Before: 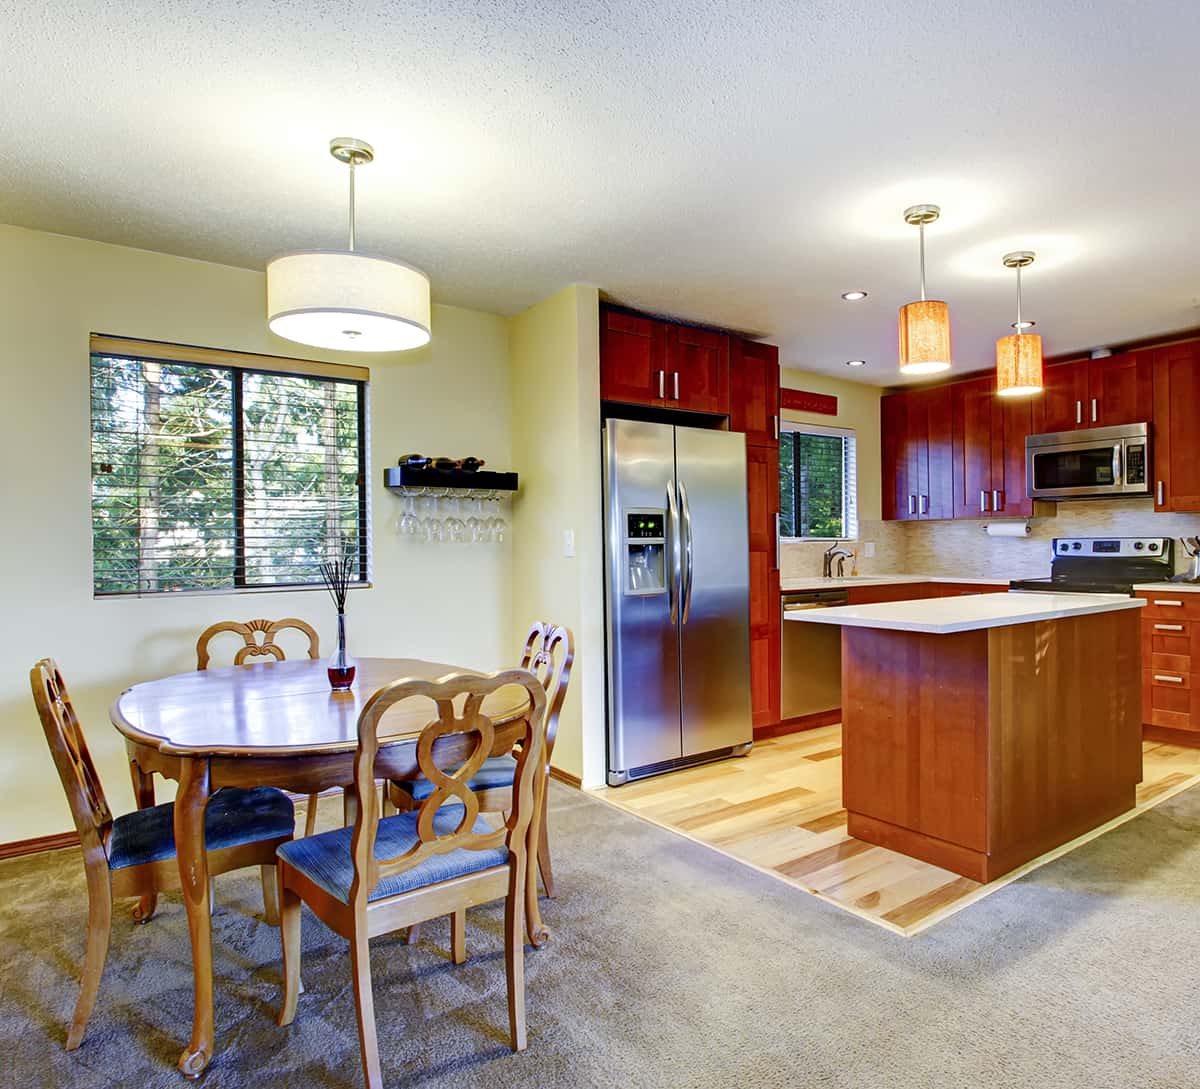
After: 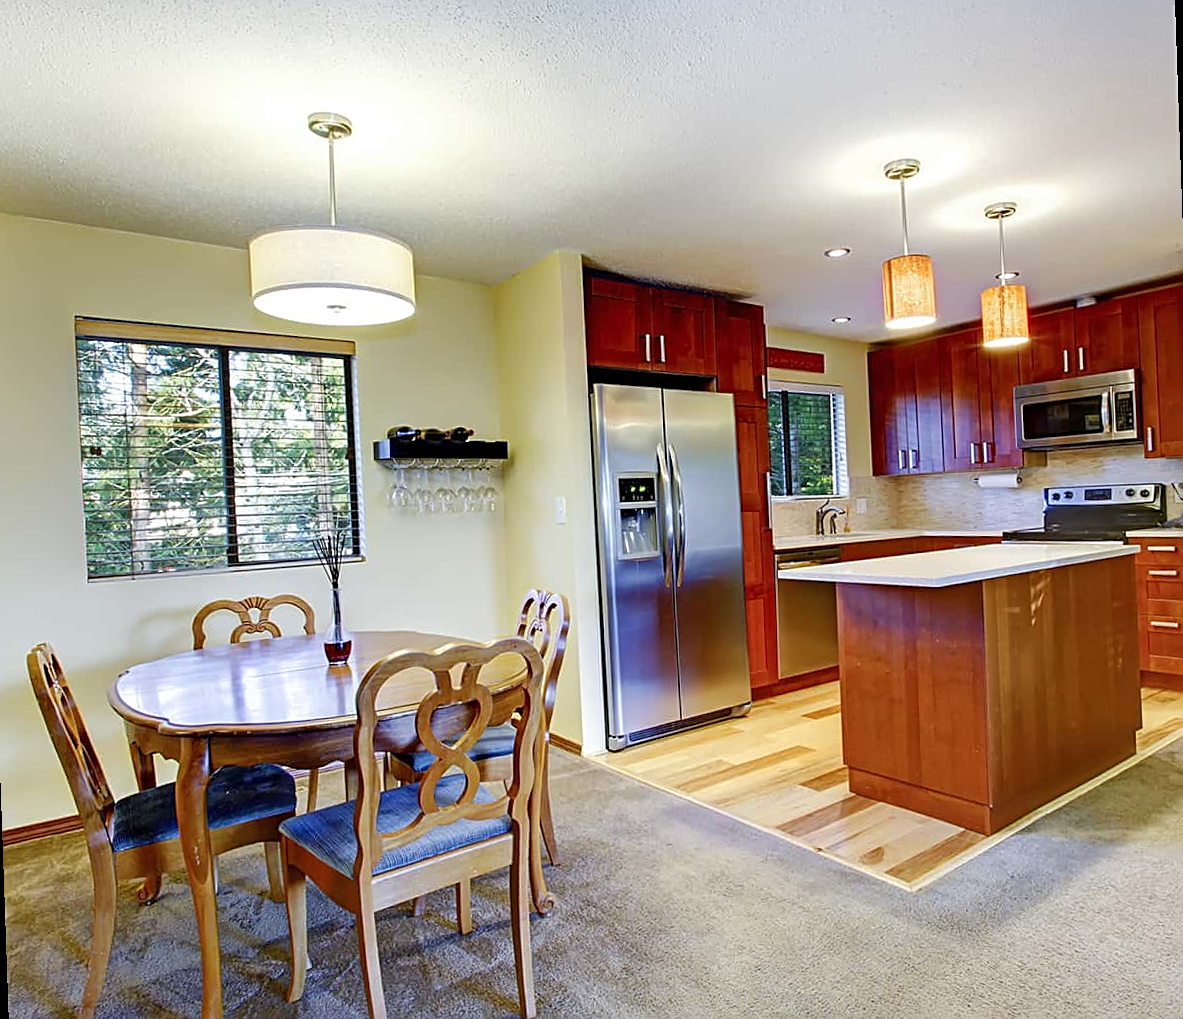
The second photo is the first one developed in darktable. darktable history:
sharpen: on, module defaults
rotate and perspective: rotation -2°, crop left 0.022, crop right 0.978, crop top 0.049, crop bottom 0.951
